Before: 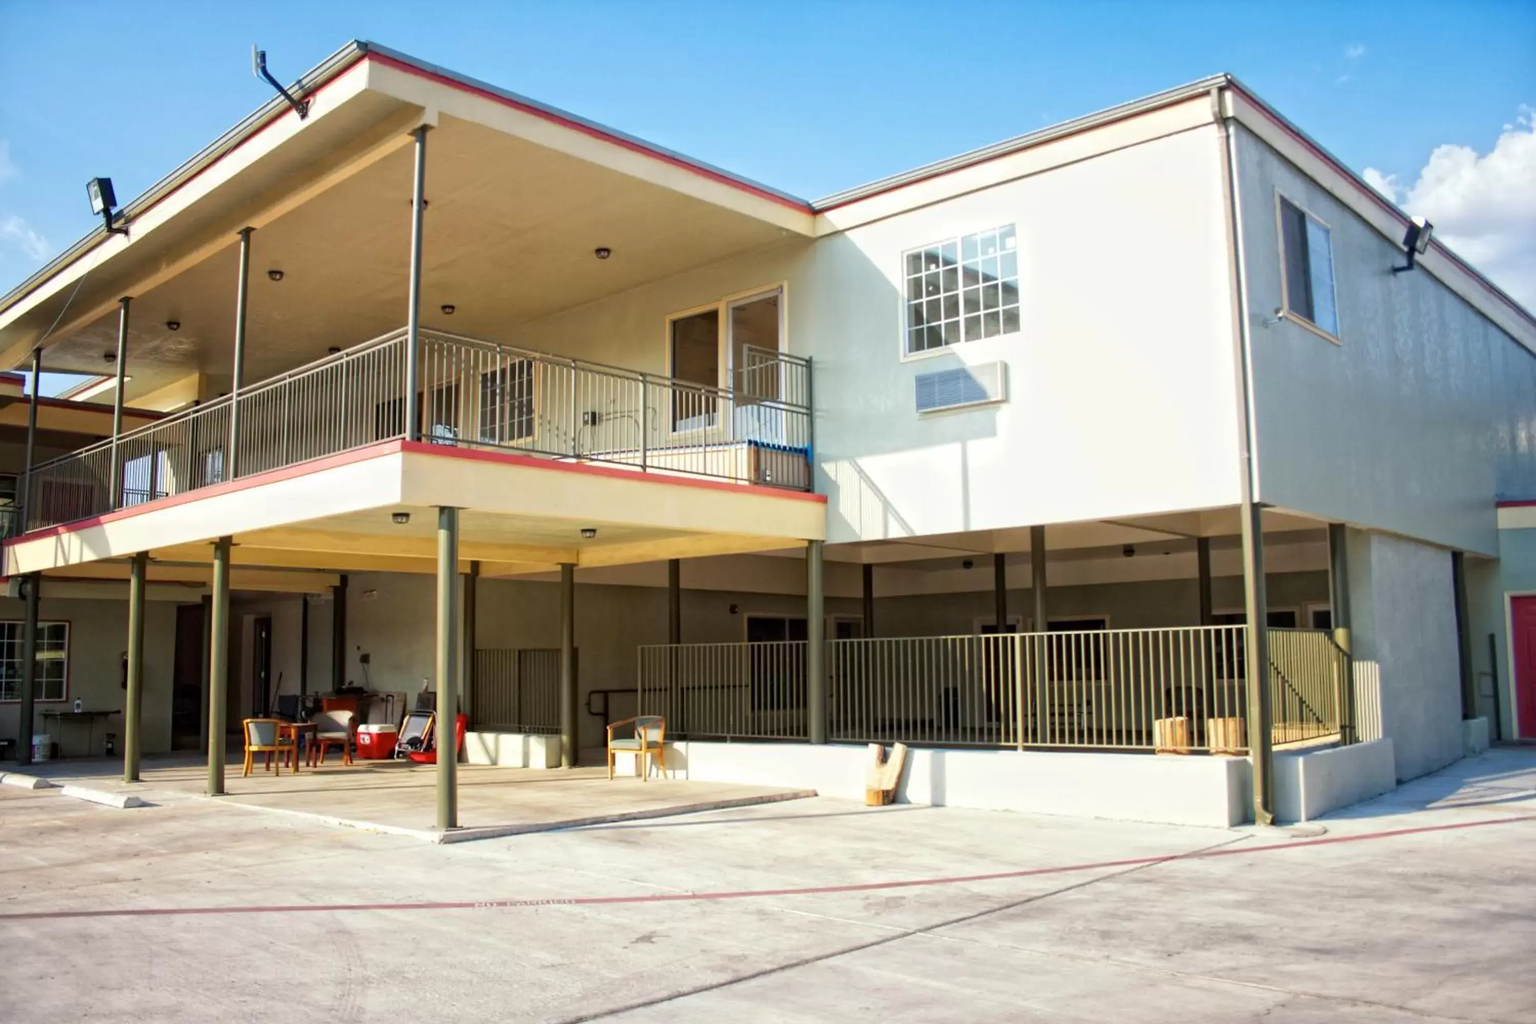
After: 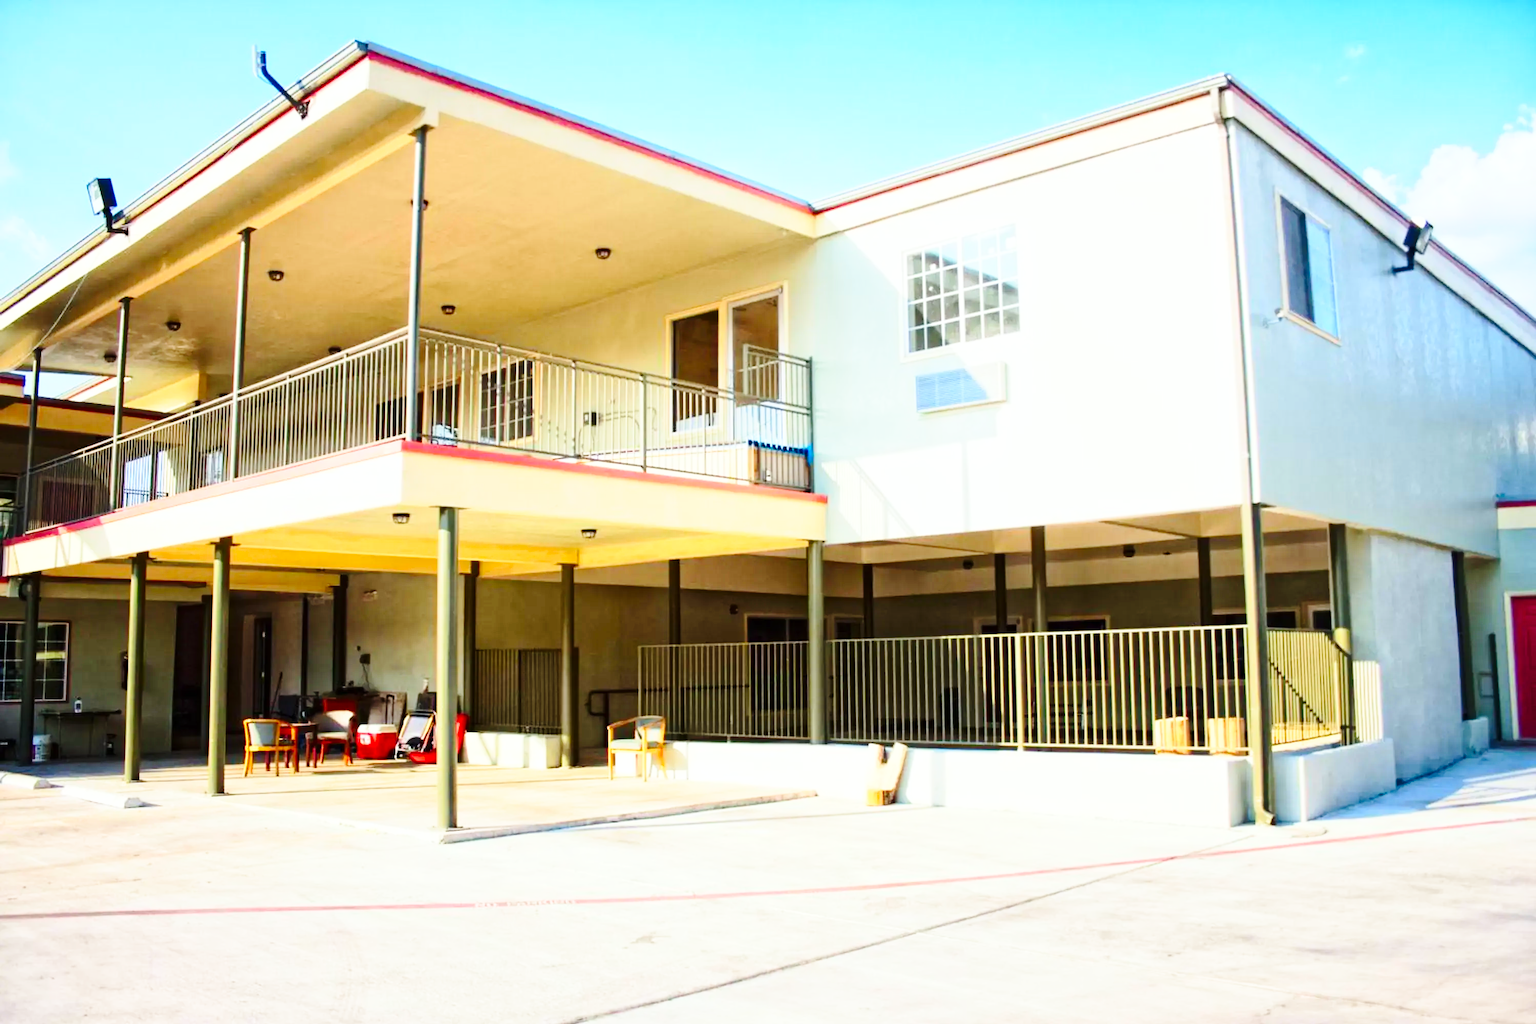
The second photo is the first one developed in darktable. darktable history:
base curve: curves: ch0 [(0, 0) (0.028, 0.03) (0.121, 0.232) (0.46, 0.748) (0.859, 0.968) (1, 1)], preserve colors none
white balance: red 0.978, blue 0.999
contrast brightness saturation: contrast 0.23, brightness 0.1, saturation 0.29
